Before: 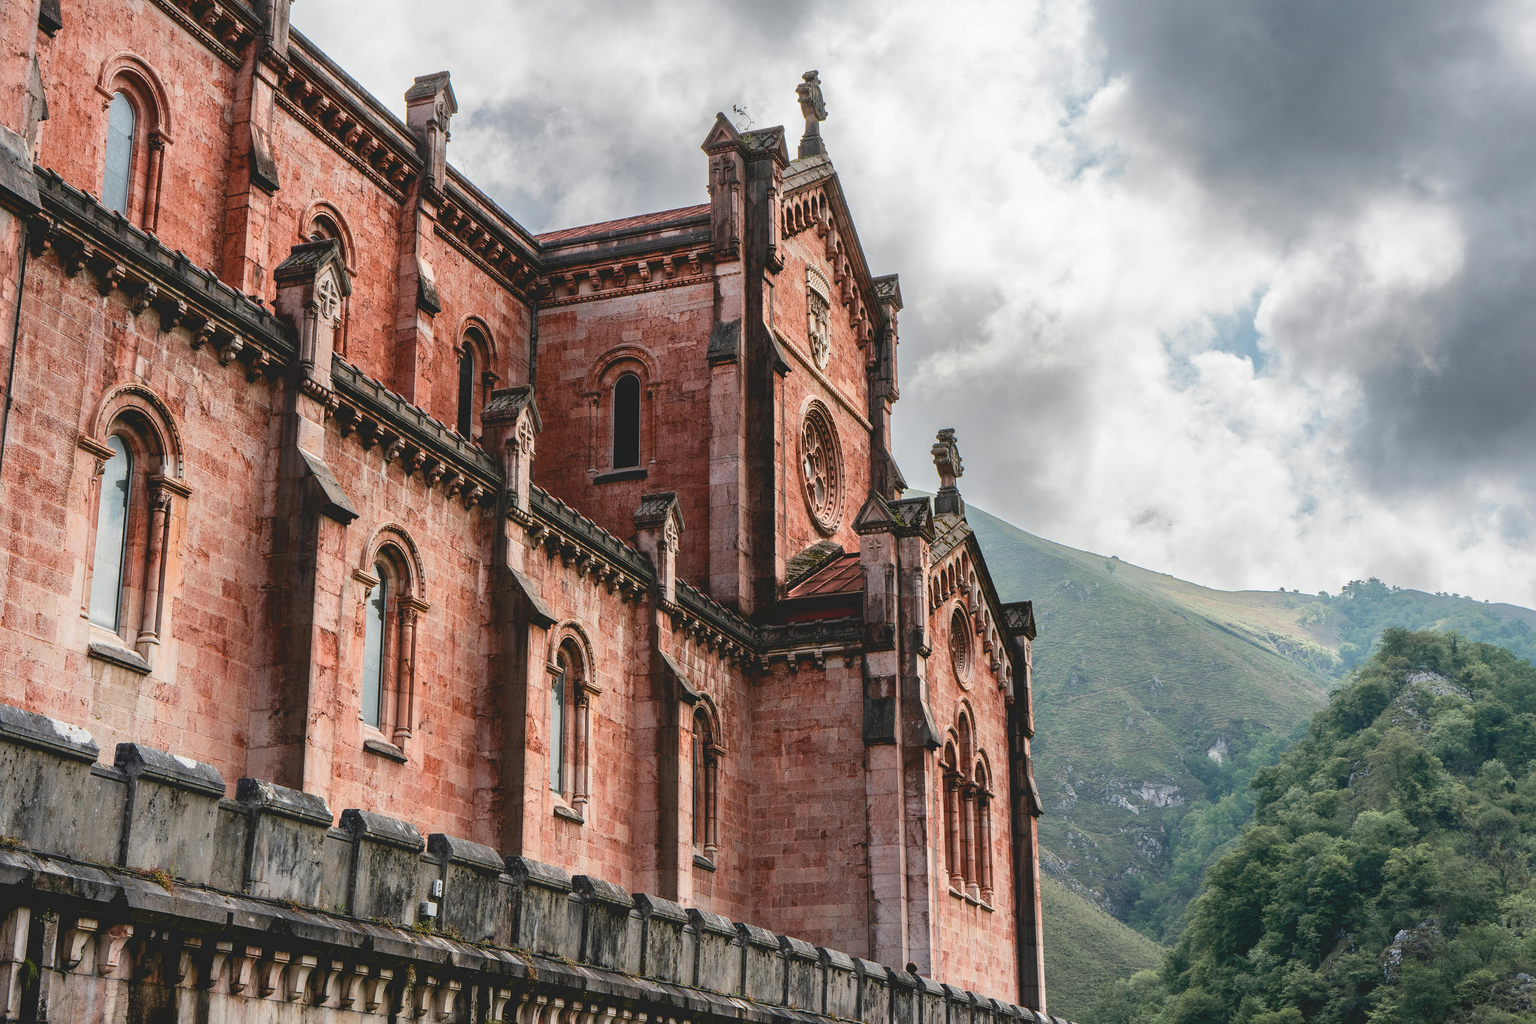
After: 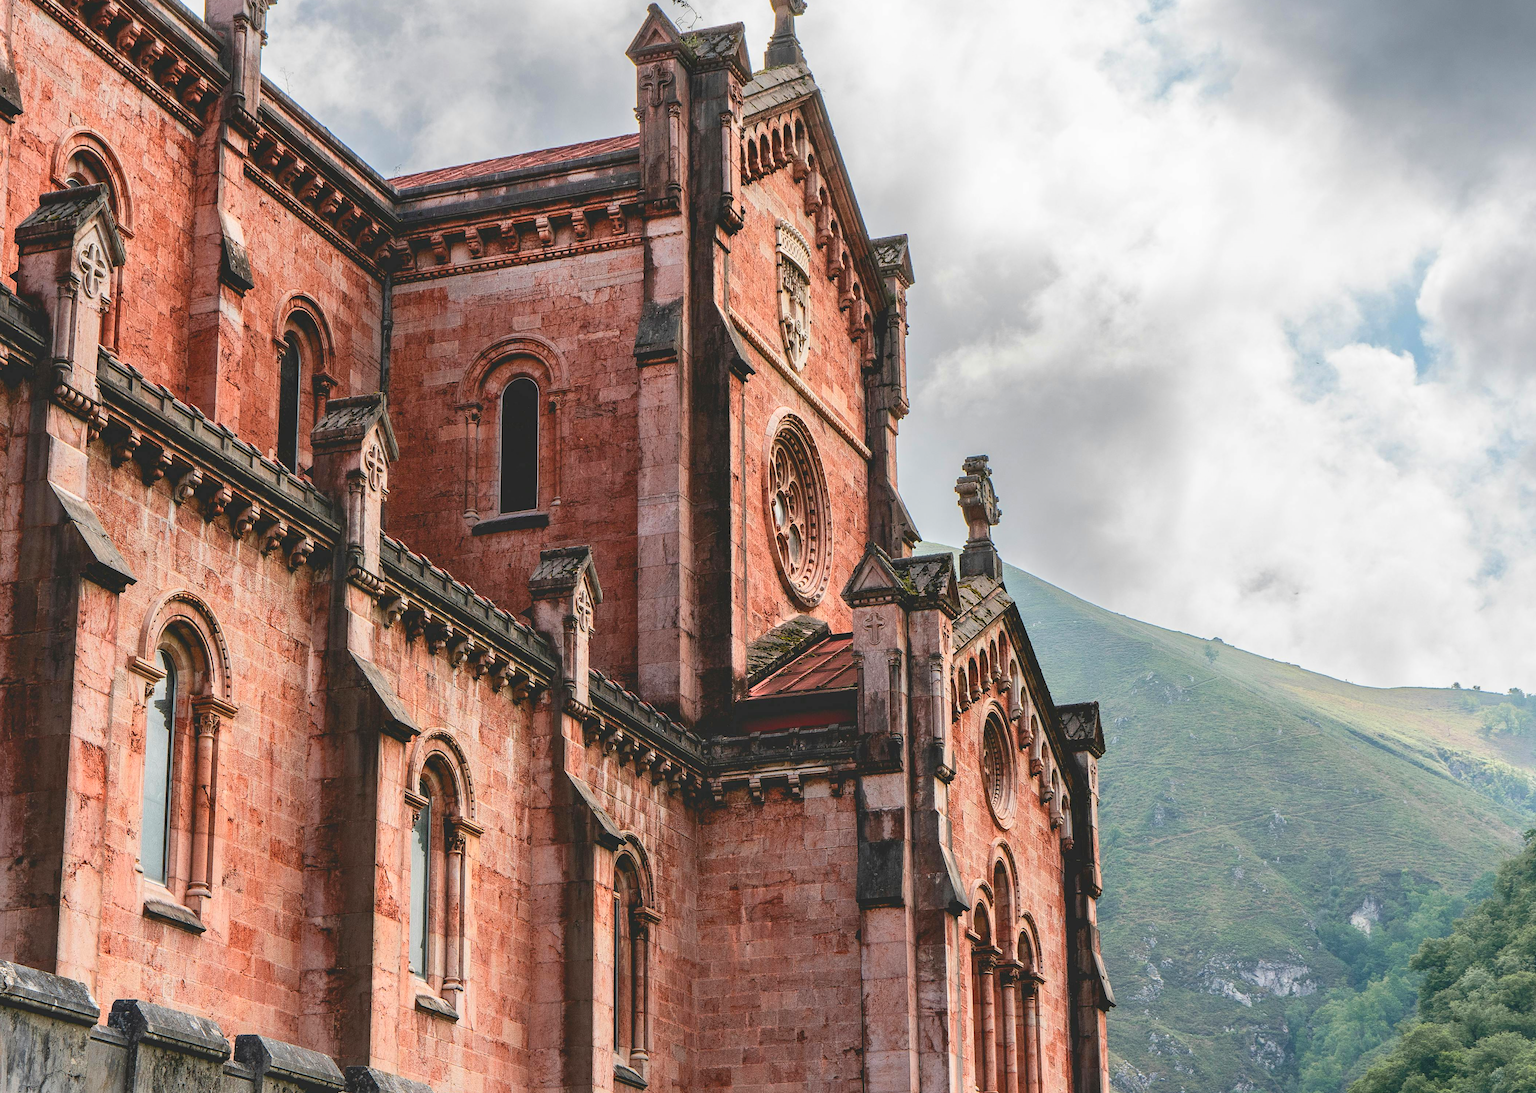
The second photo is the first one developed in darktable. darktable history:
crop and rotate: left 17.171%, top 10.793%, right 12.893%, bottom 14.517%
shadows and highlights: shadows 31.12, highlights 1.25, soften with gaussian
contrast brightness saturation: contrast 0.071, brightness 0.073, saturation 0.184
